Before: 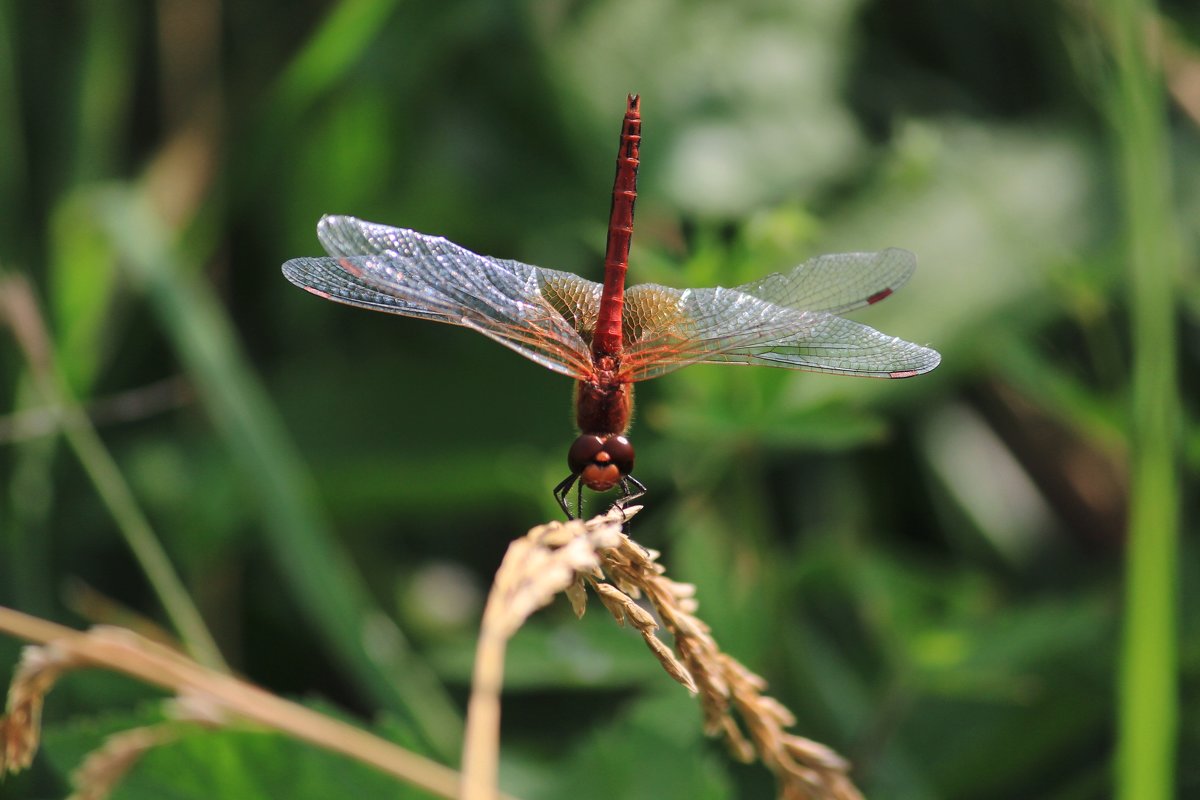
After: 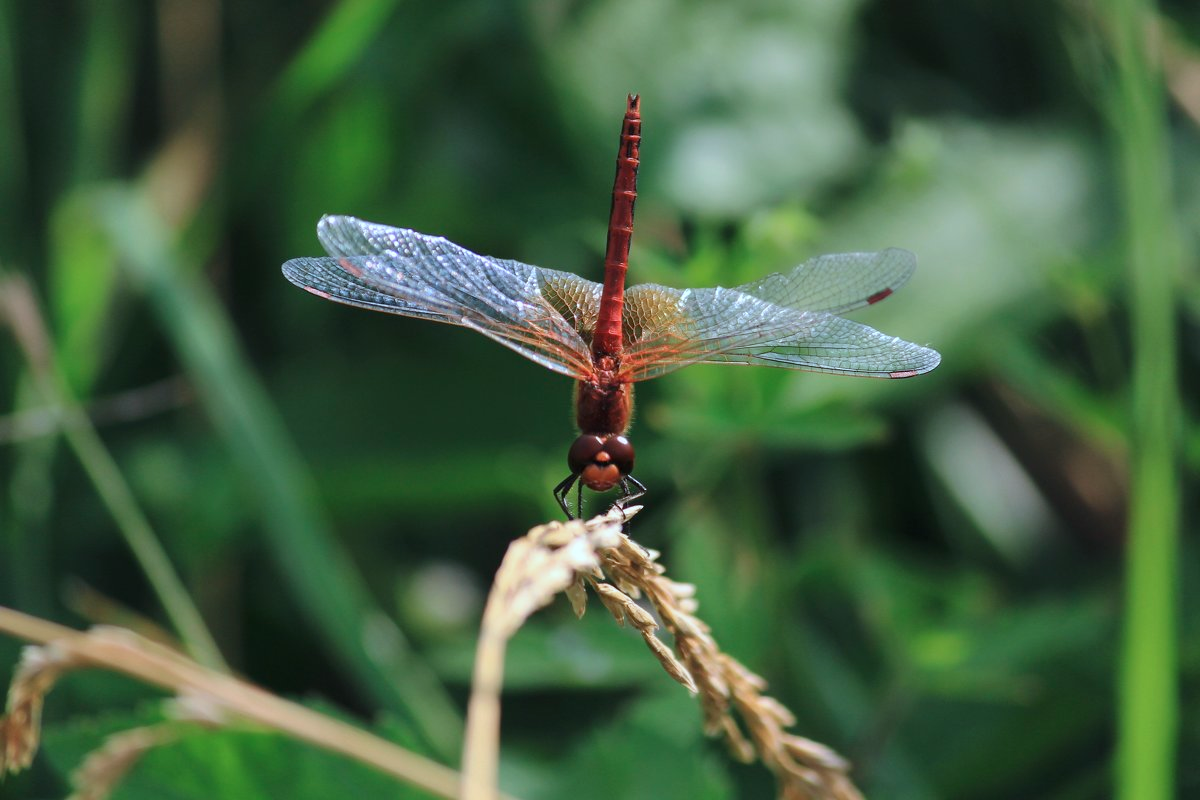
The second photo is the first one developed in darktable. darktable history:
color calibration: illuminant F (fluorescent), F source F9 (Cool White Deluxe 4150 K) – high CRI, x 0.374, y 0.373, temperature 4158.44 K
